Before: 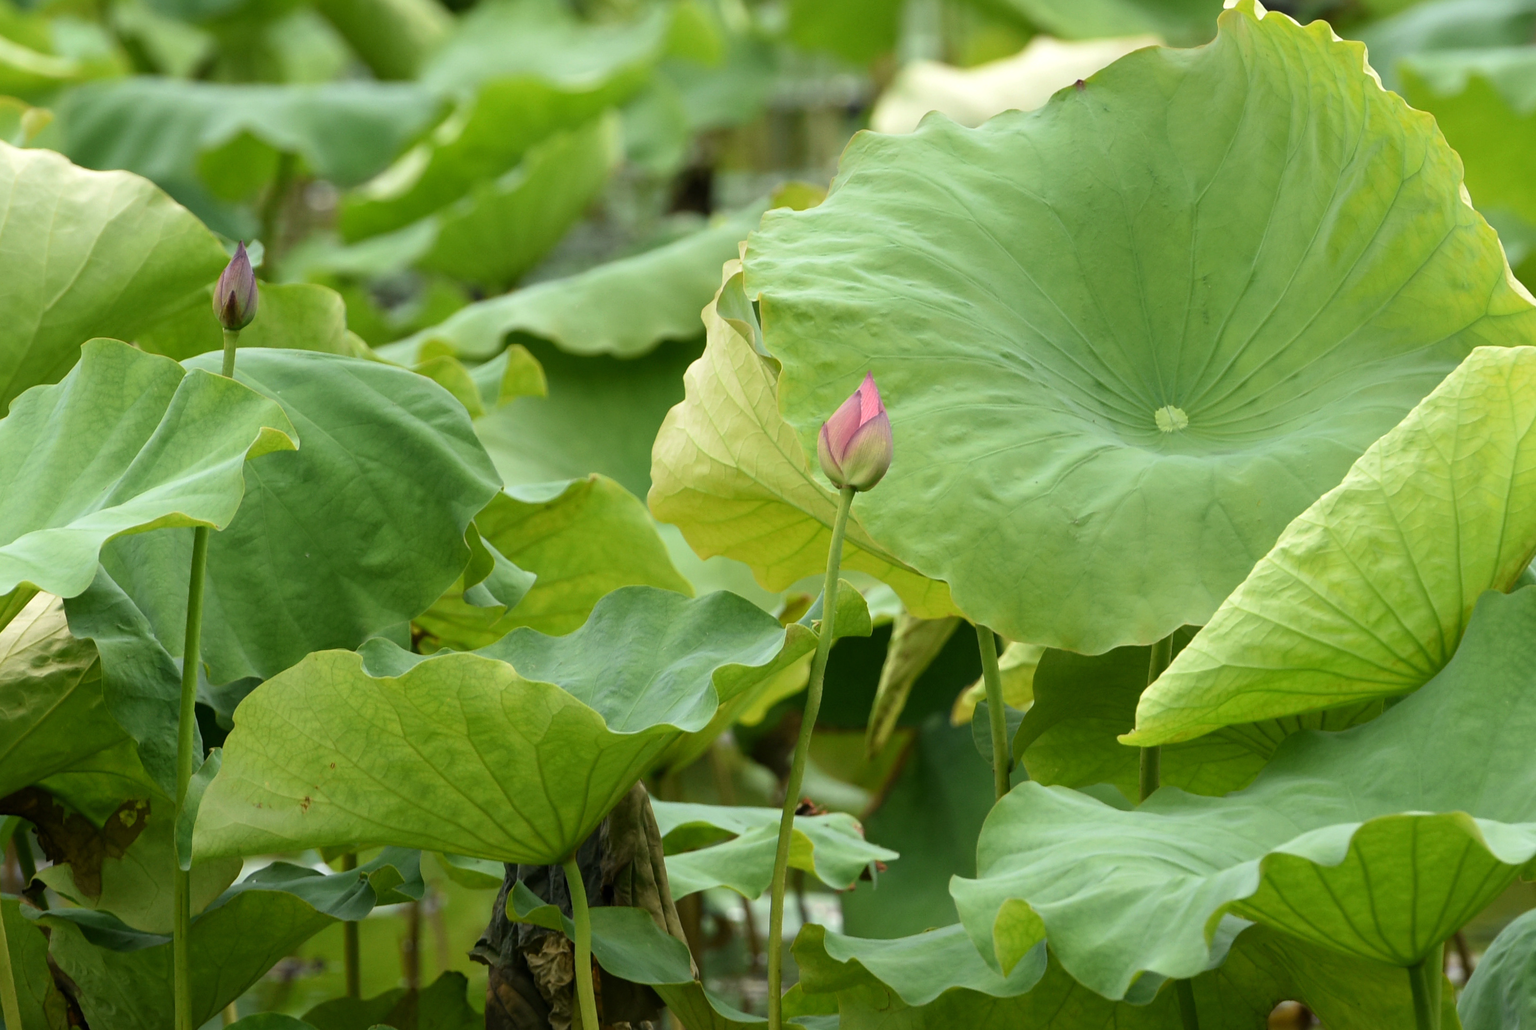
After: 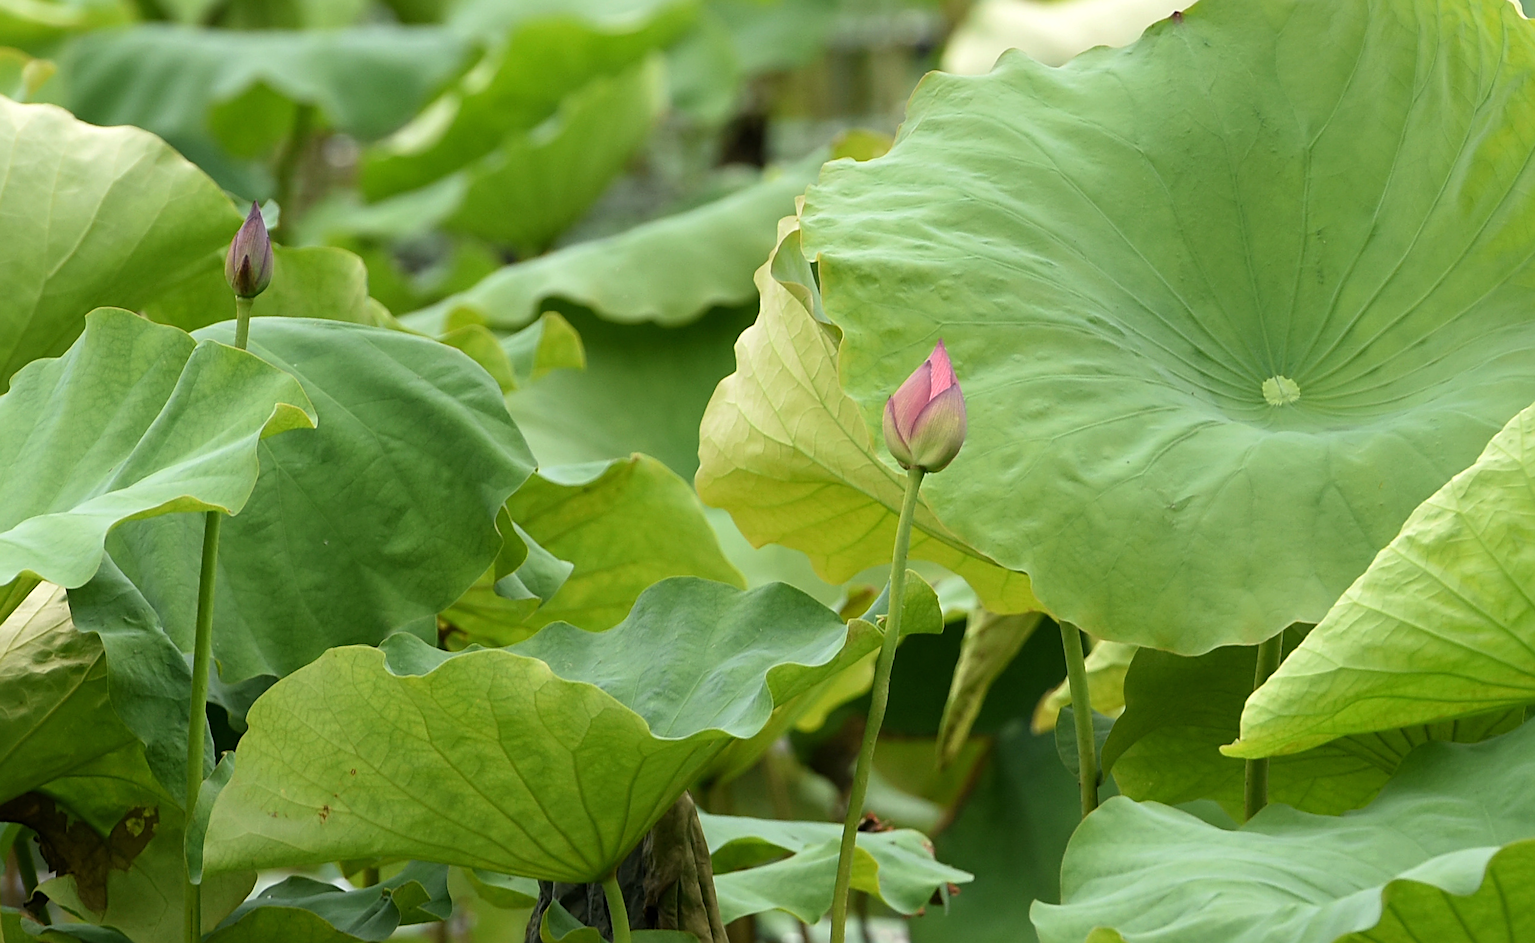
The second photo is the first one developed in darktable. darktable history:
rotate and perspective: lens shift (horizontal) -0.055, automatic cropping off
crop: top 7.49%, right 9.717%, bottom 11.943%
sharpen: radius 2.767
